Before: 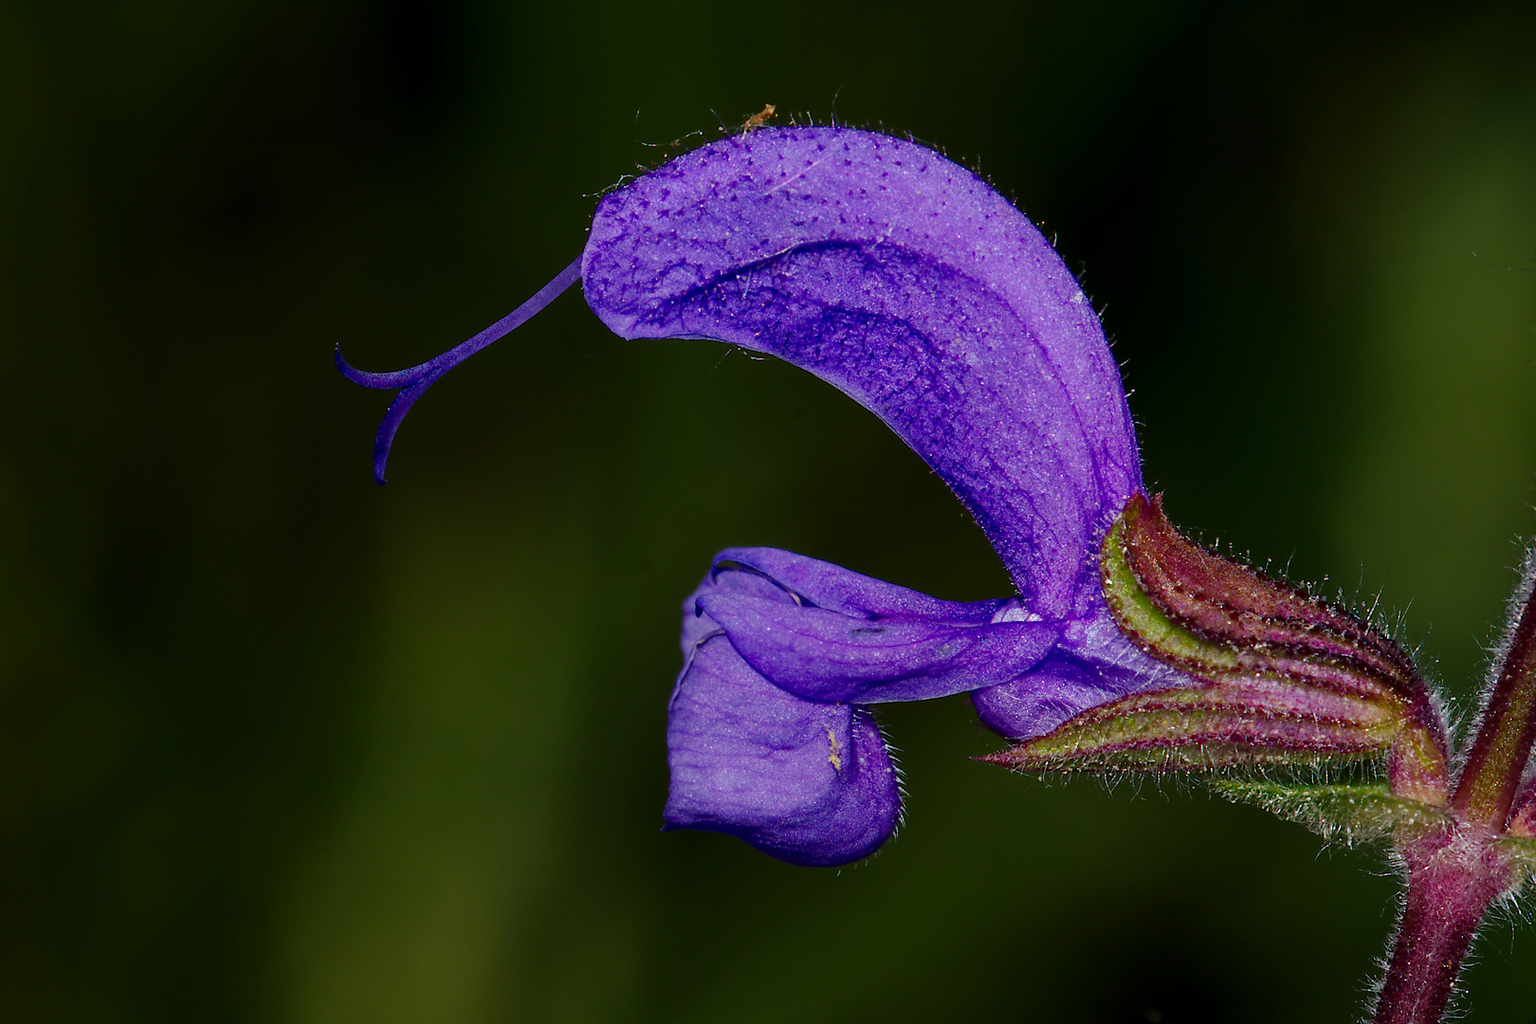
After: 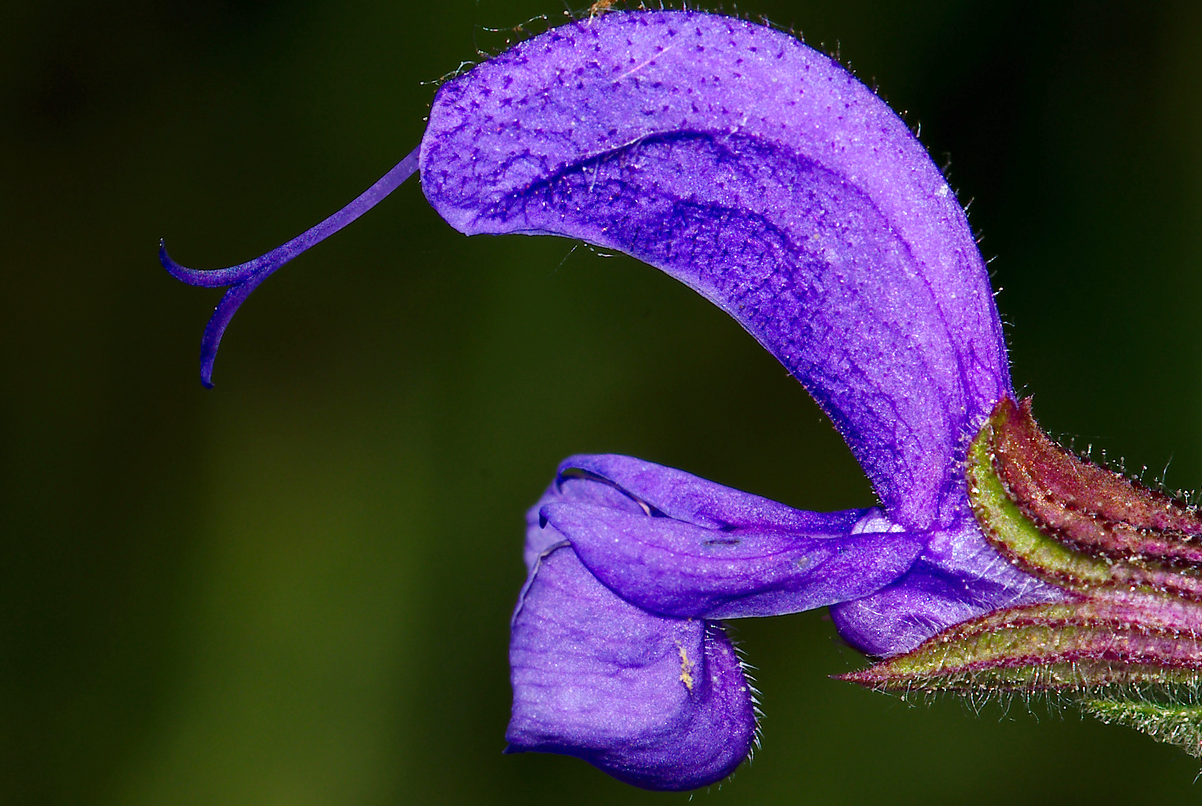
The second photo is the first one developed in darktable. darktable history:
crop and rotate: left 12.018%, top 11.425%, right 13.76%, bottom 13.853%
exposure: black level correction 0, exposure 0.7 EV, compensate highlight preservation false
